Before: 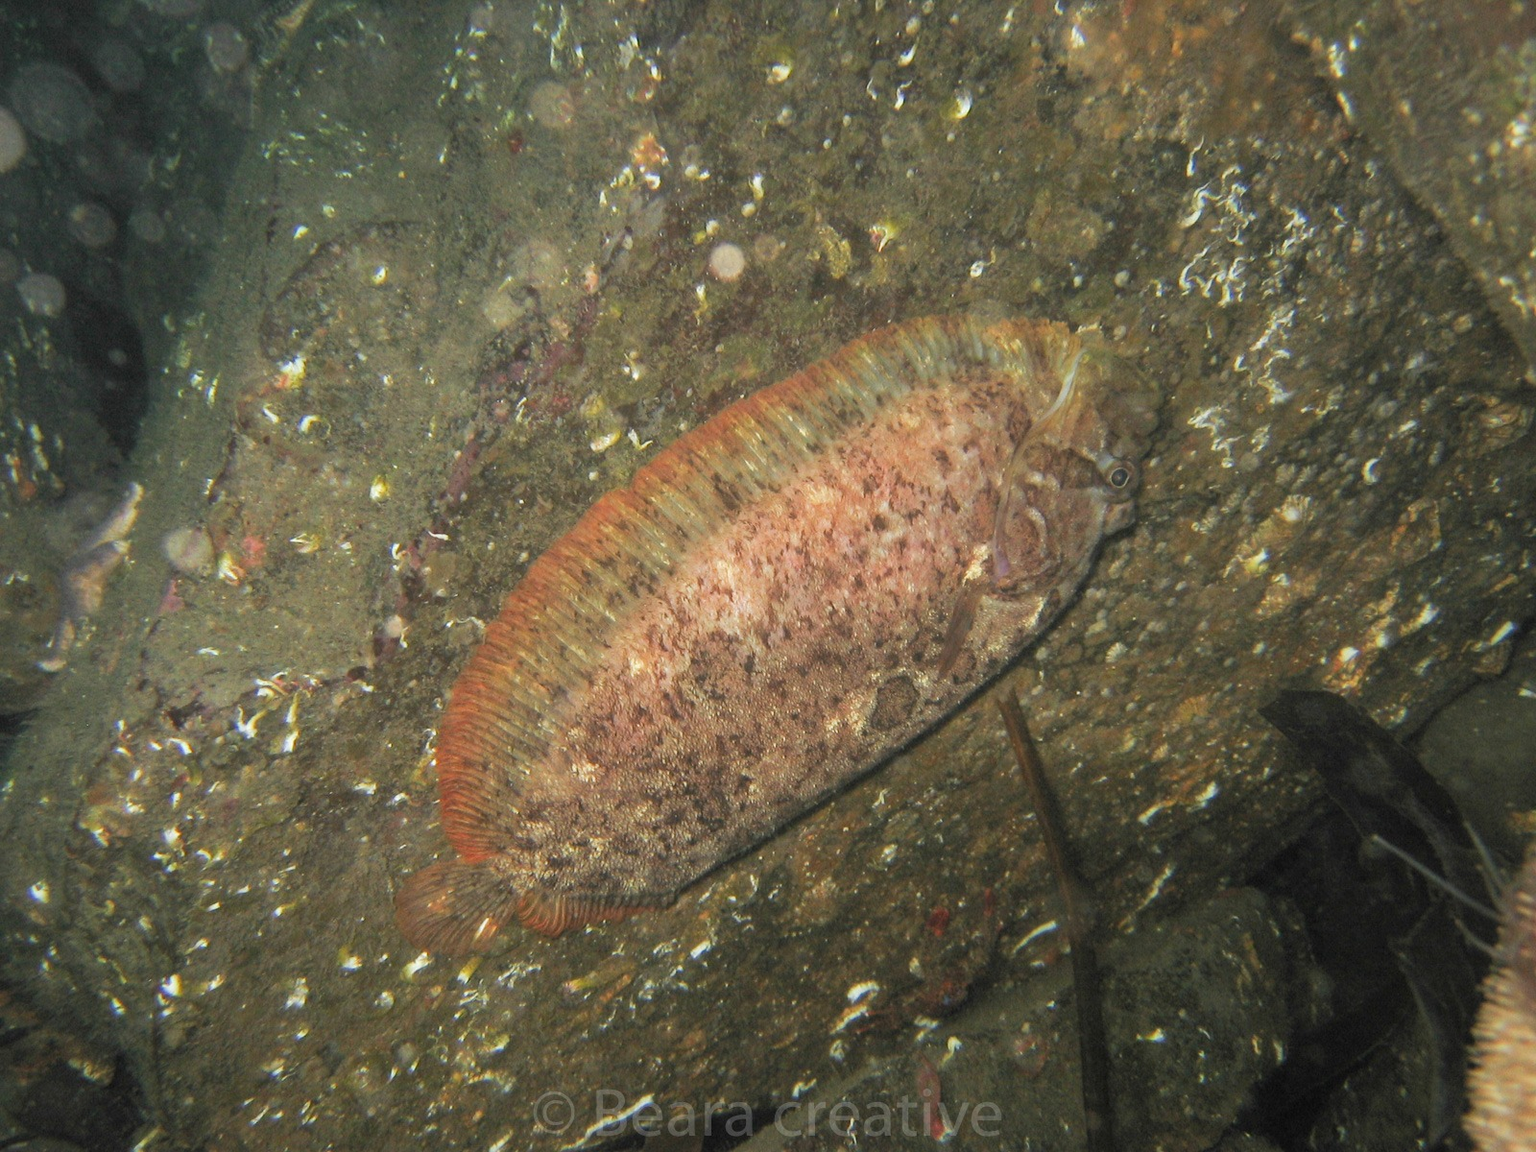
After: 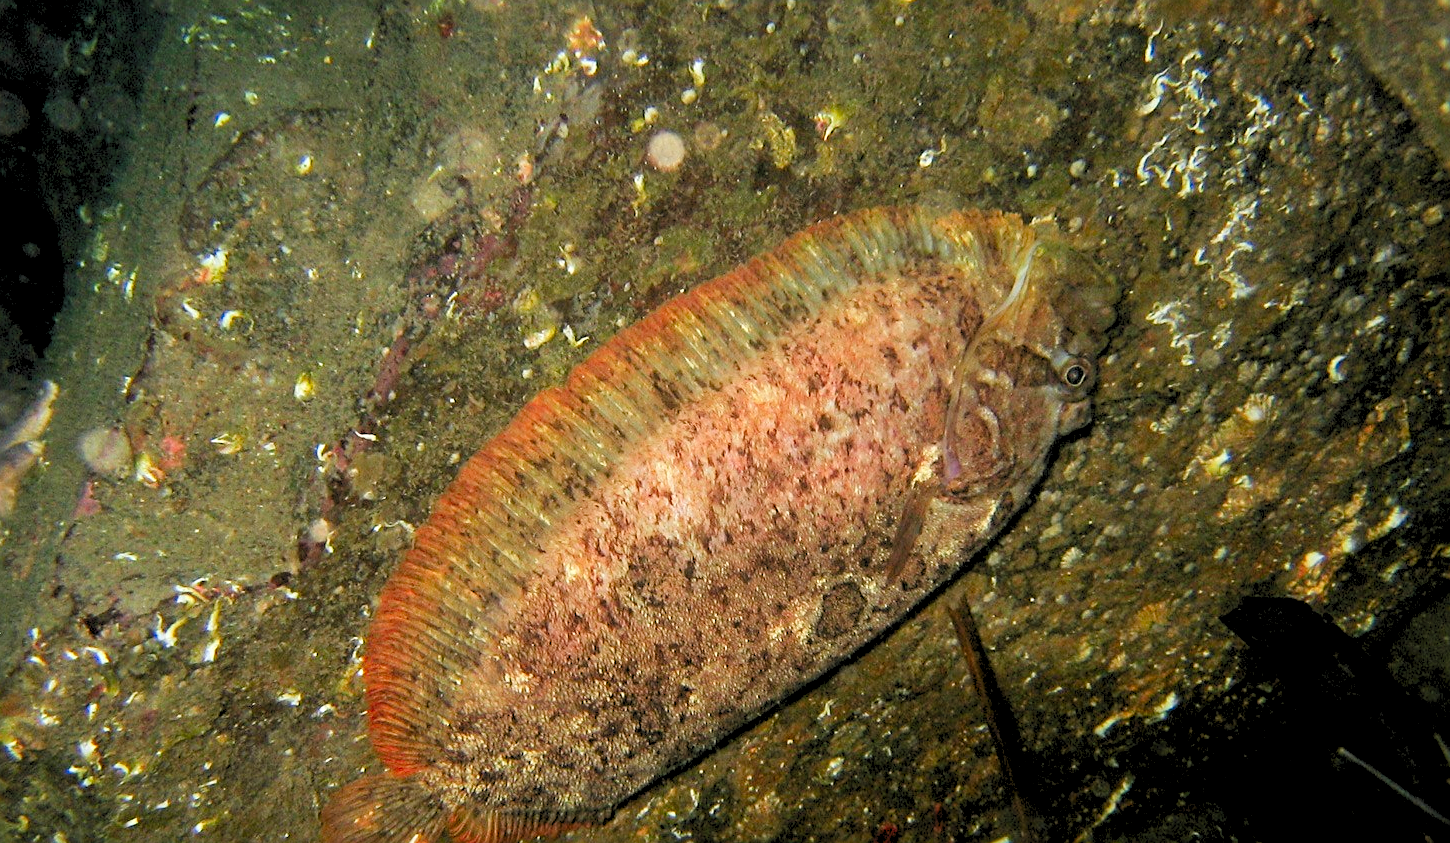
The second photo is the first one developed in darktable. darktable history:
crop: left 5.723%, top 10.233%, right 3.594%, bottom 19.481%
levels: levels [0.093, 0.434, 0.988]
sharpen: on, module defaults
contrast brightness saturation: contrast 0.126, brightness -0.23, saturation 0.141
